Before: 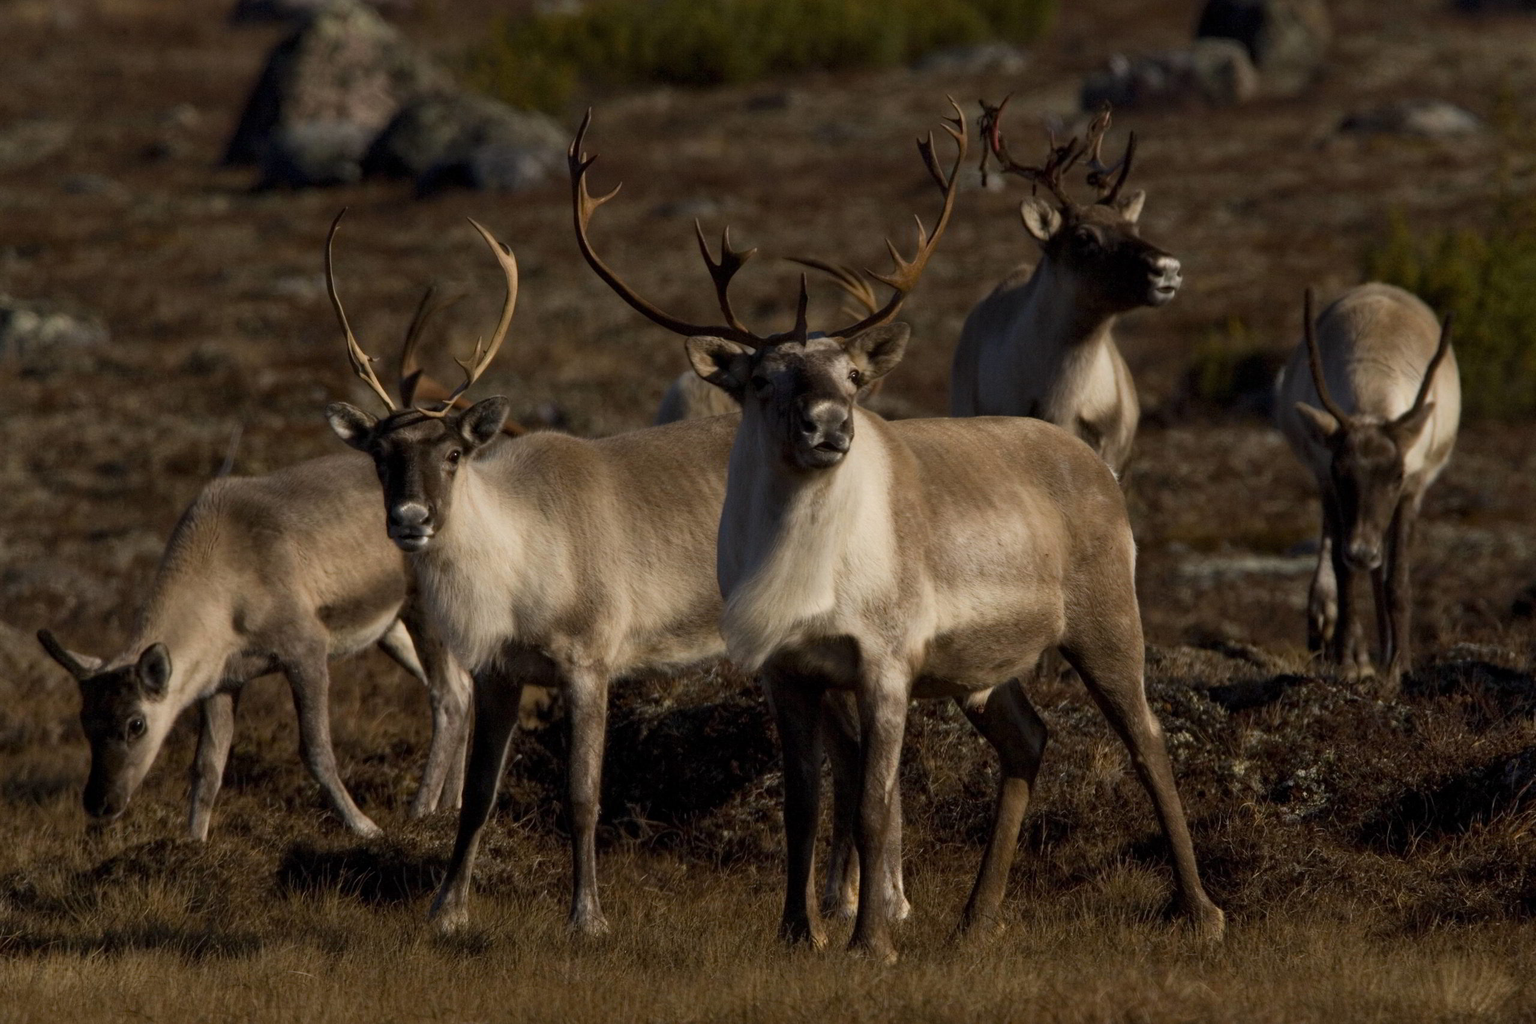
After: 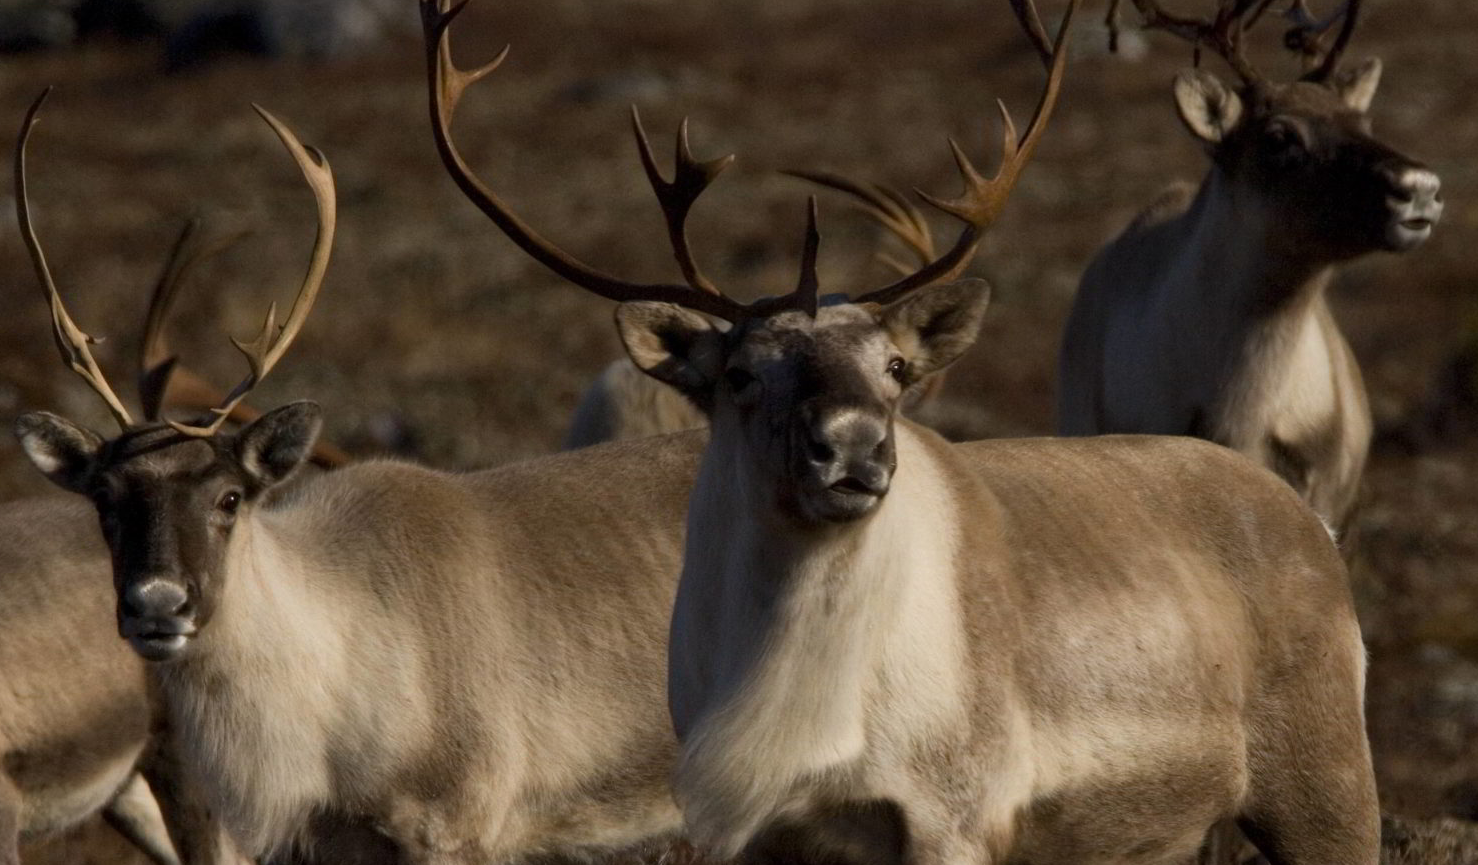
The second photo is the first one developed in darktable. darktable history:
crop: left 20.6%, top 15.193%, right 21.649%, bottom 34.132%
